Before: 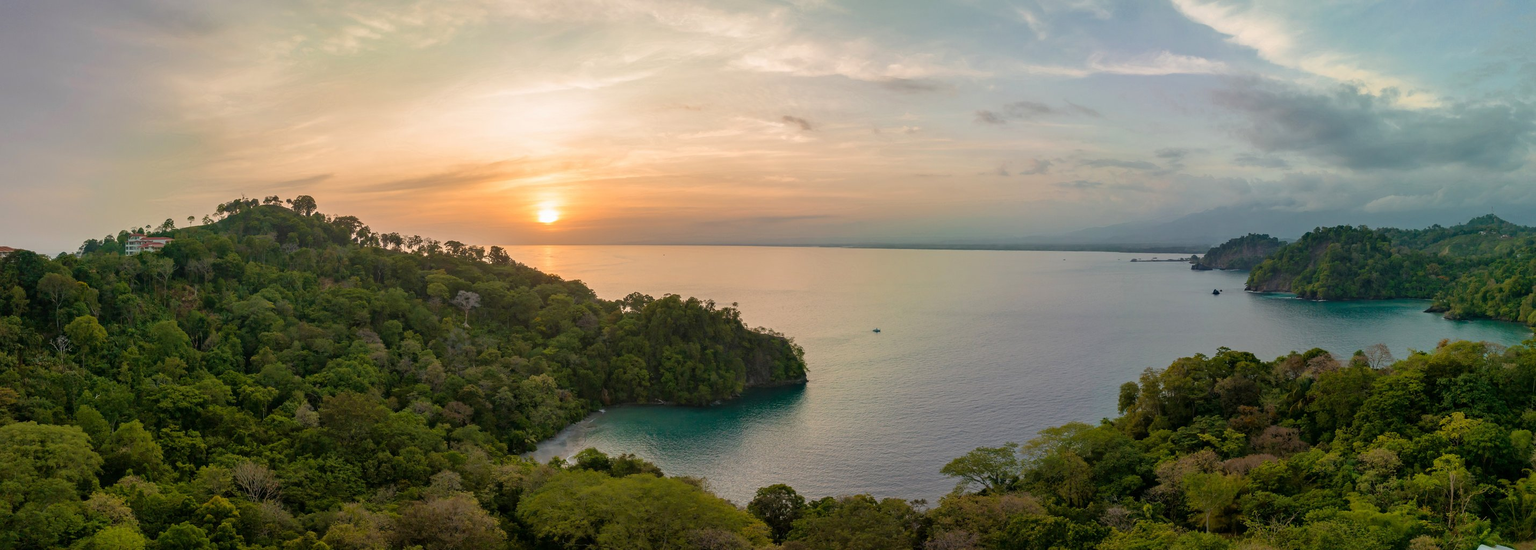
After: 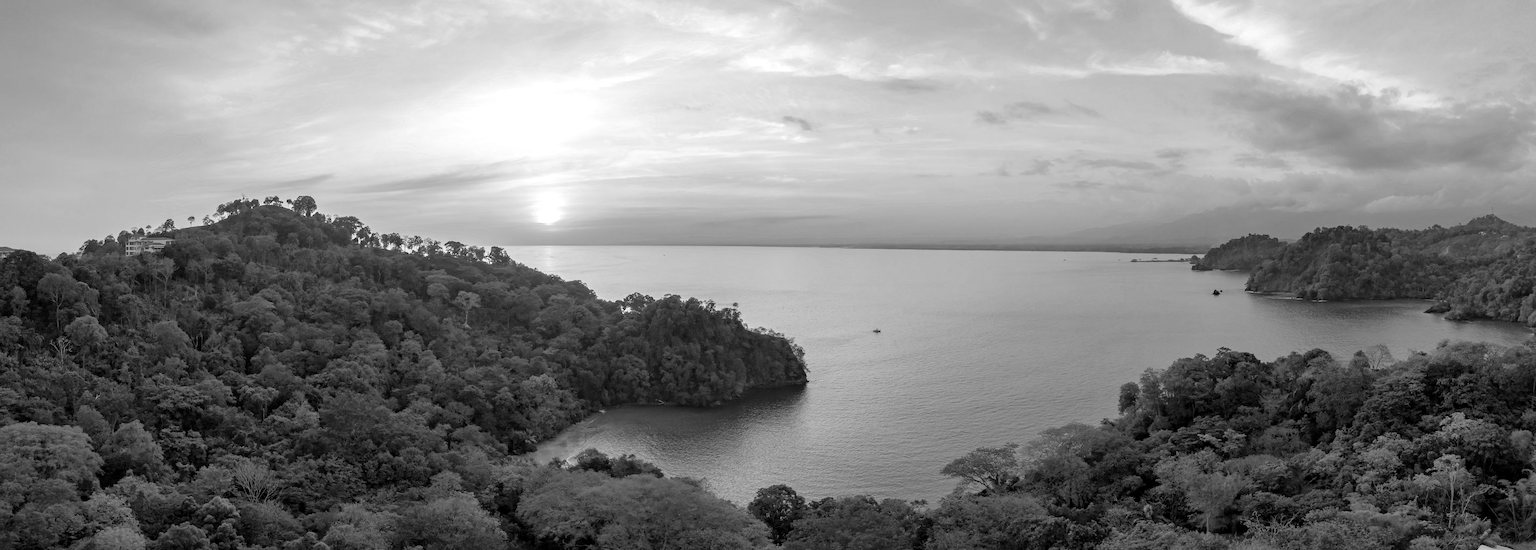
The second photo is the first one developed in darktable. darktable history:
exposure: black level correction 0.001, exposure 0.3 EV, compensate highlight preservation false
white balance: red 1.045, blue 0.932
monochrome: on, module defaults
tone equalizer: on, module defaults
